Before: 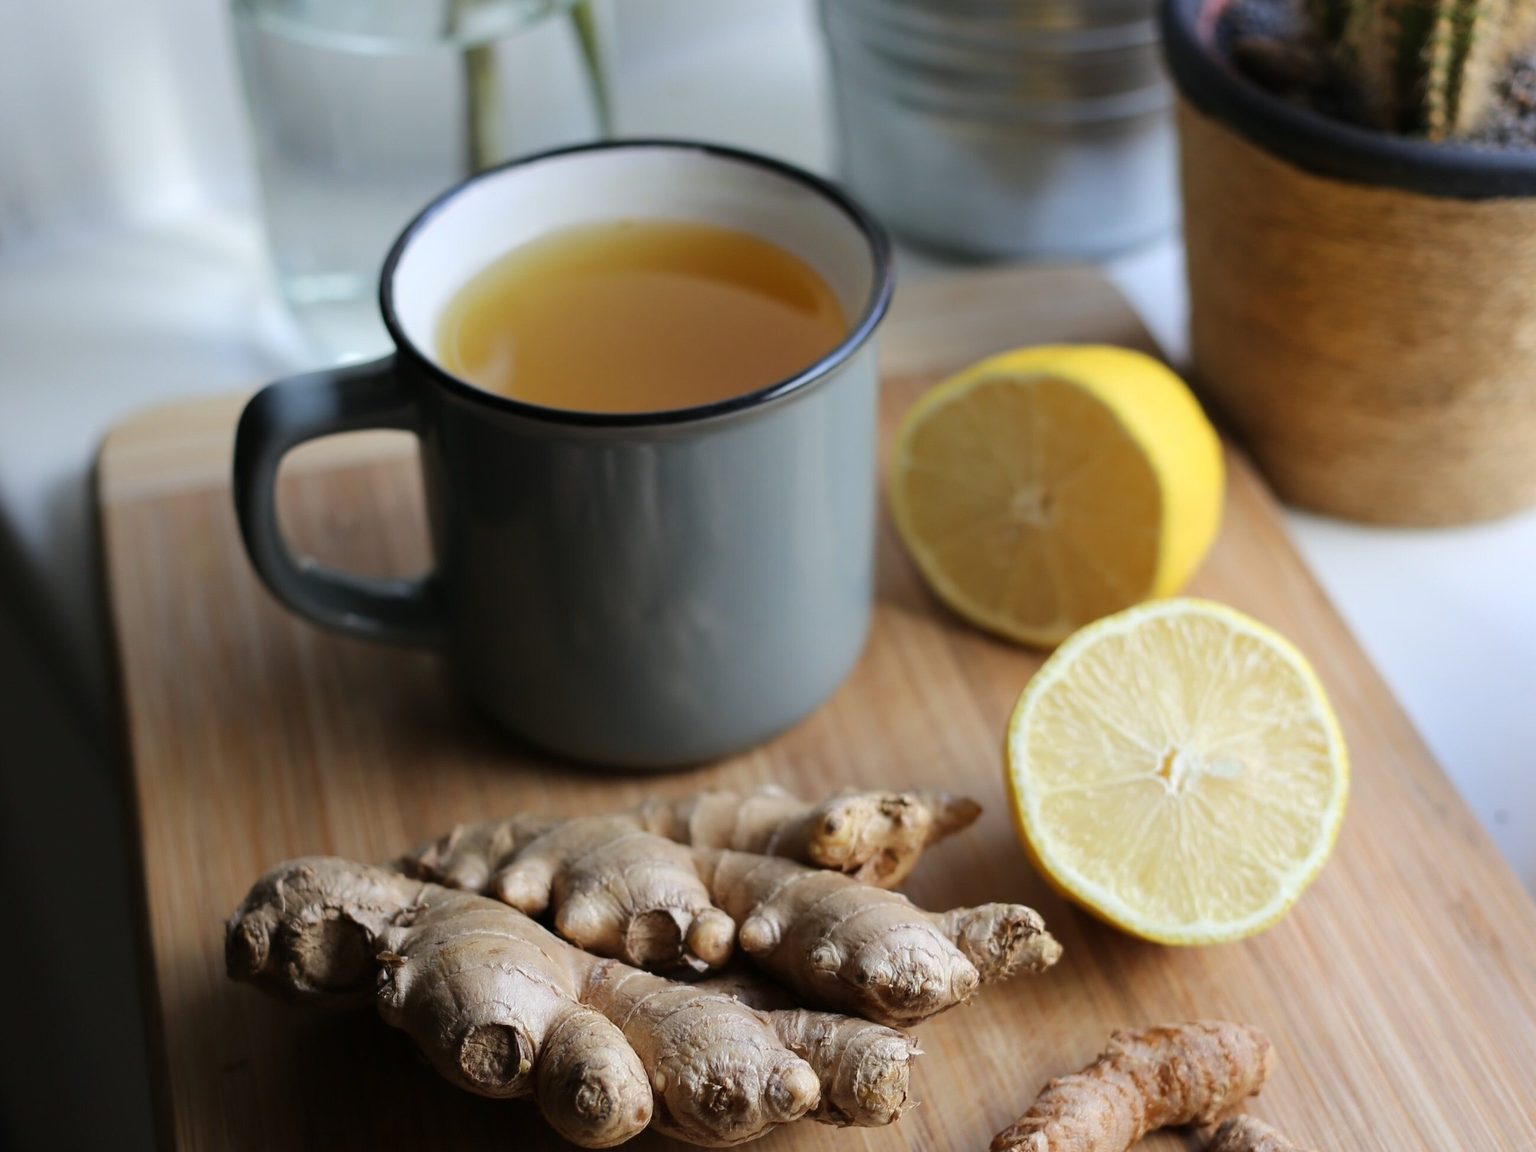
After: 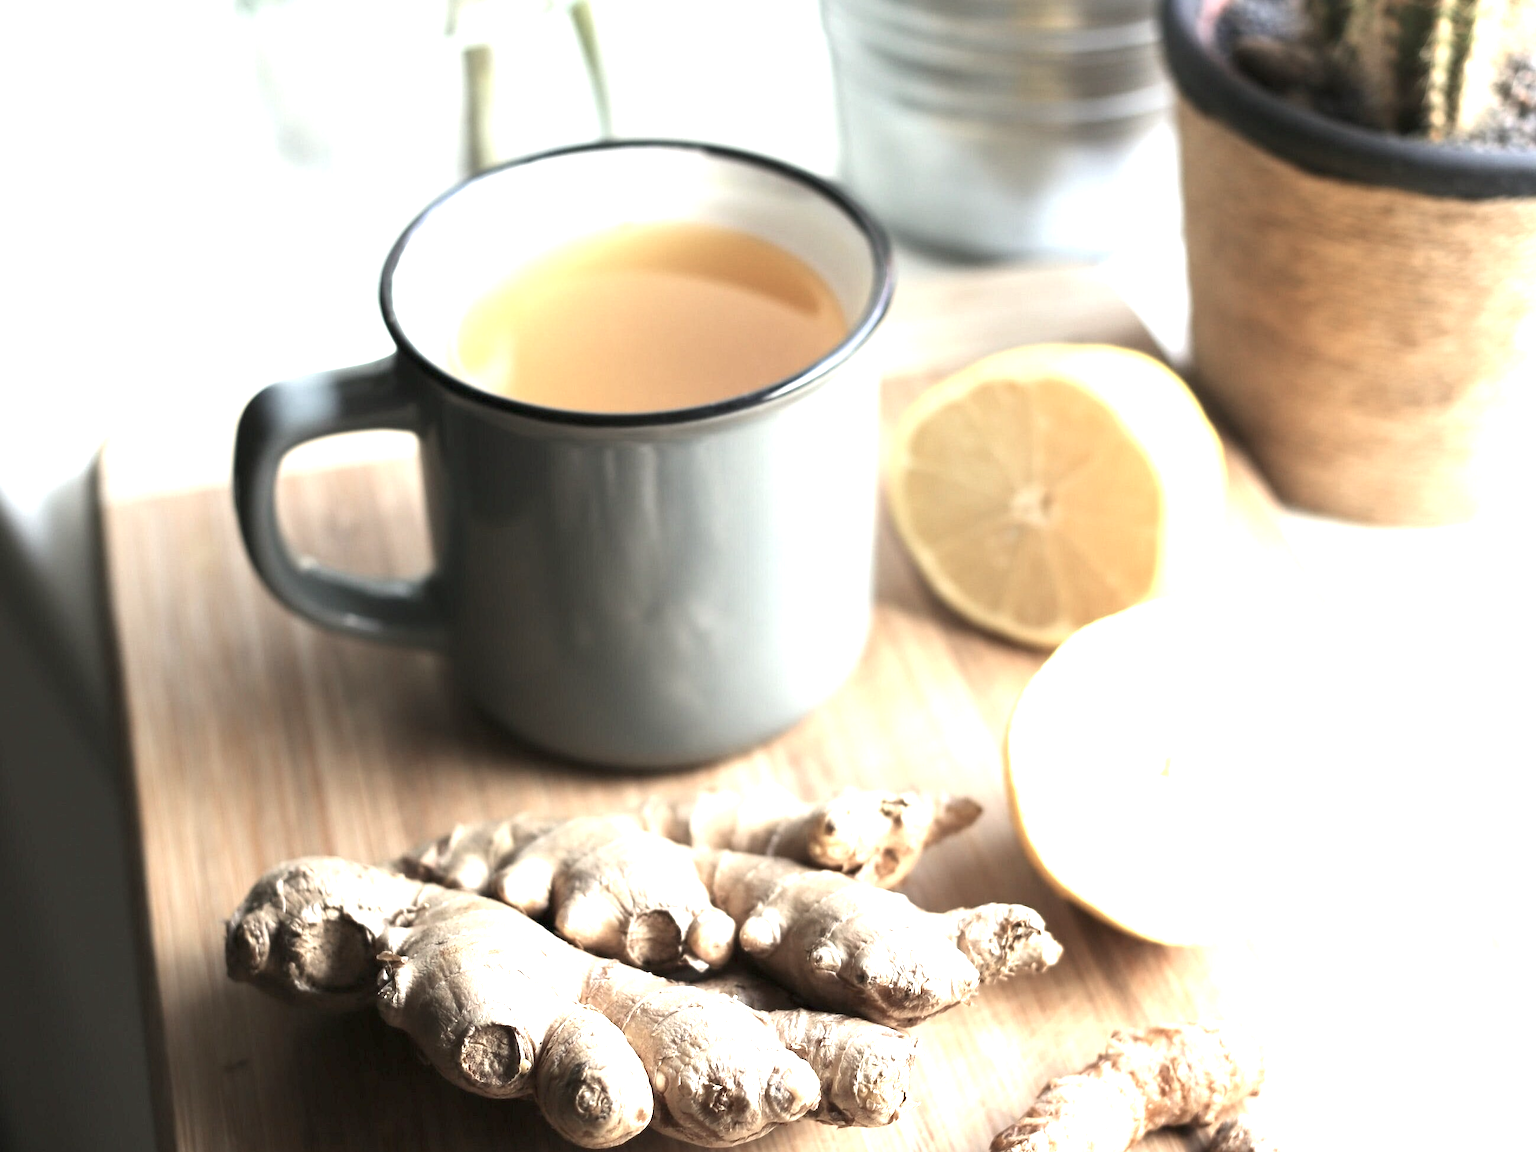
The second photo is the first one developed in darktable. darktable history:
exposure: exposure 2.003 EV, compensate highlight preservation false
white balance: red 1.029, blue 0.92
color correction: saturation 0.57
